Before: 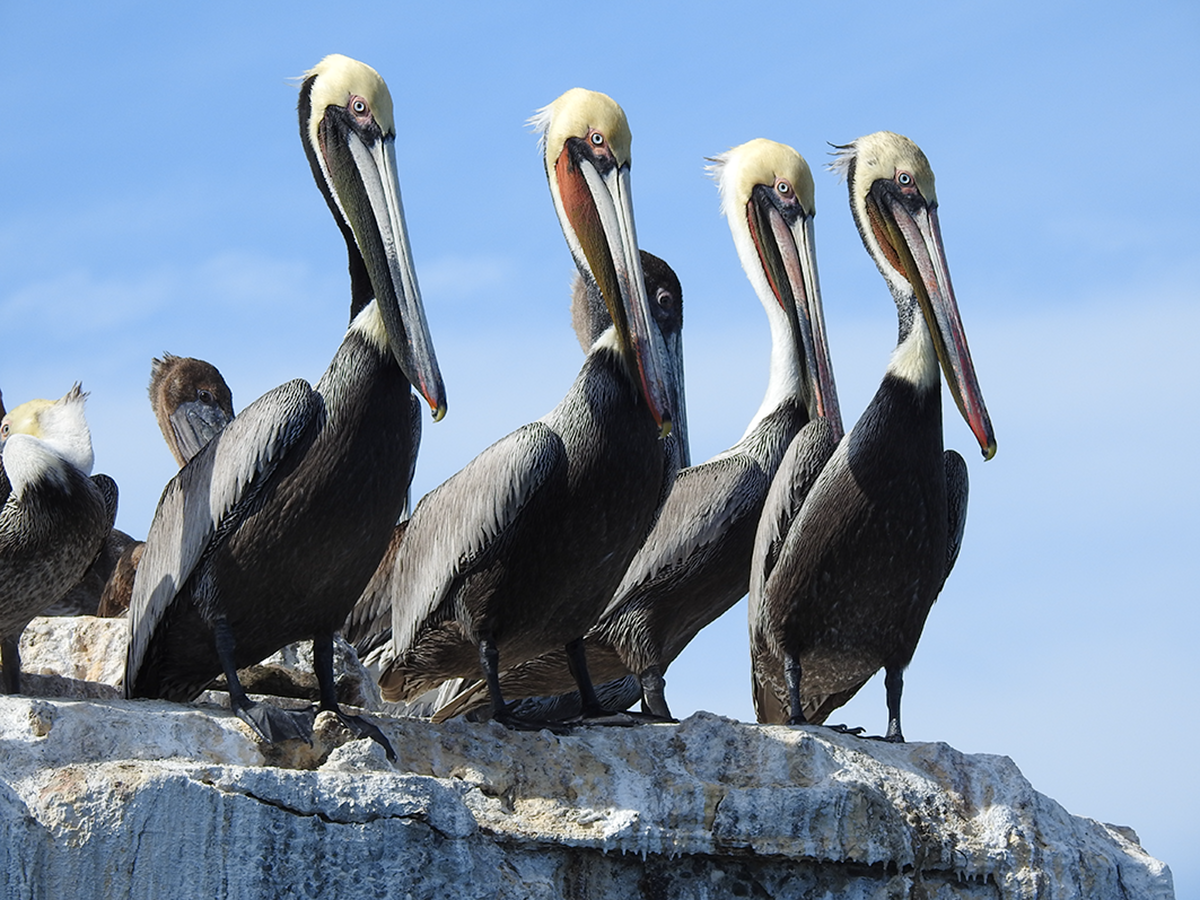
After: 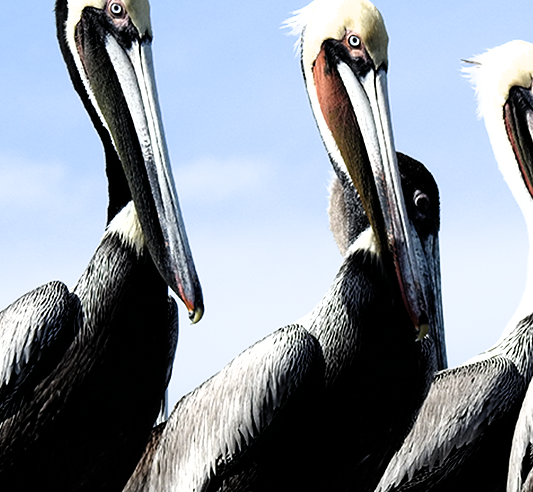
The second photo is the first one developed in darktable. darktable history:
filmic rgb: black relative exposure -8.19 EV, white relative exposure 2.21 EV, hardness 7.05, latitude 86.24%, contrast 1.697, highlights saturation mix -4.33%, shadows ↔ highlights balance -2.09%
crop: left 20.276%, top 10.917%, right 35.249%, bottom 34.308%
